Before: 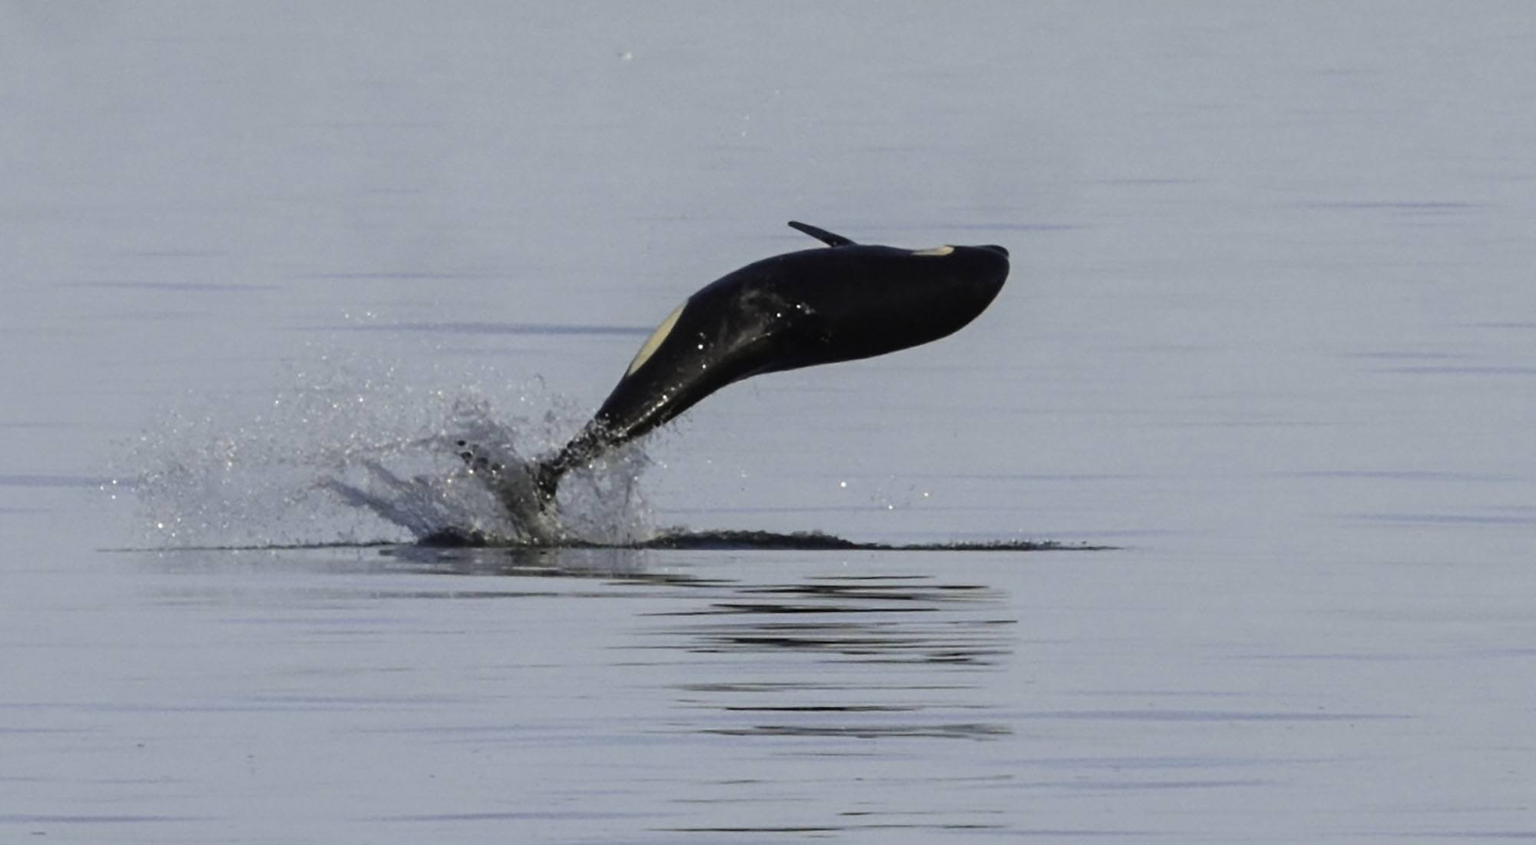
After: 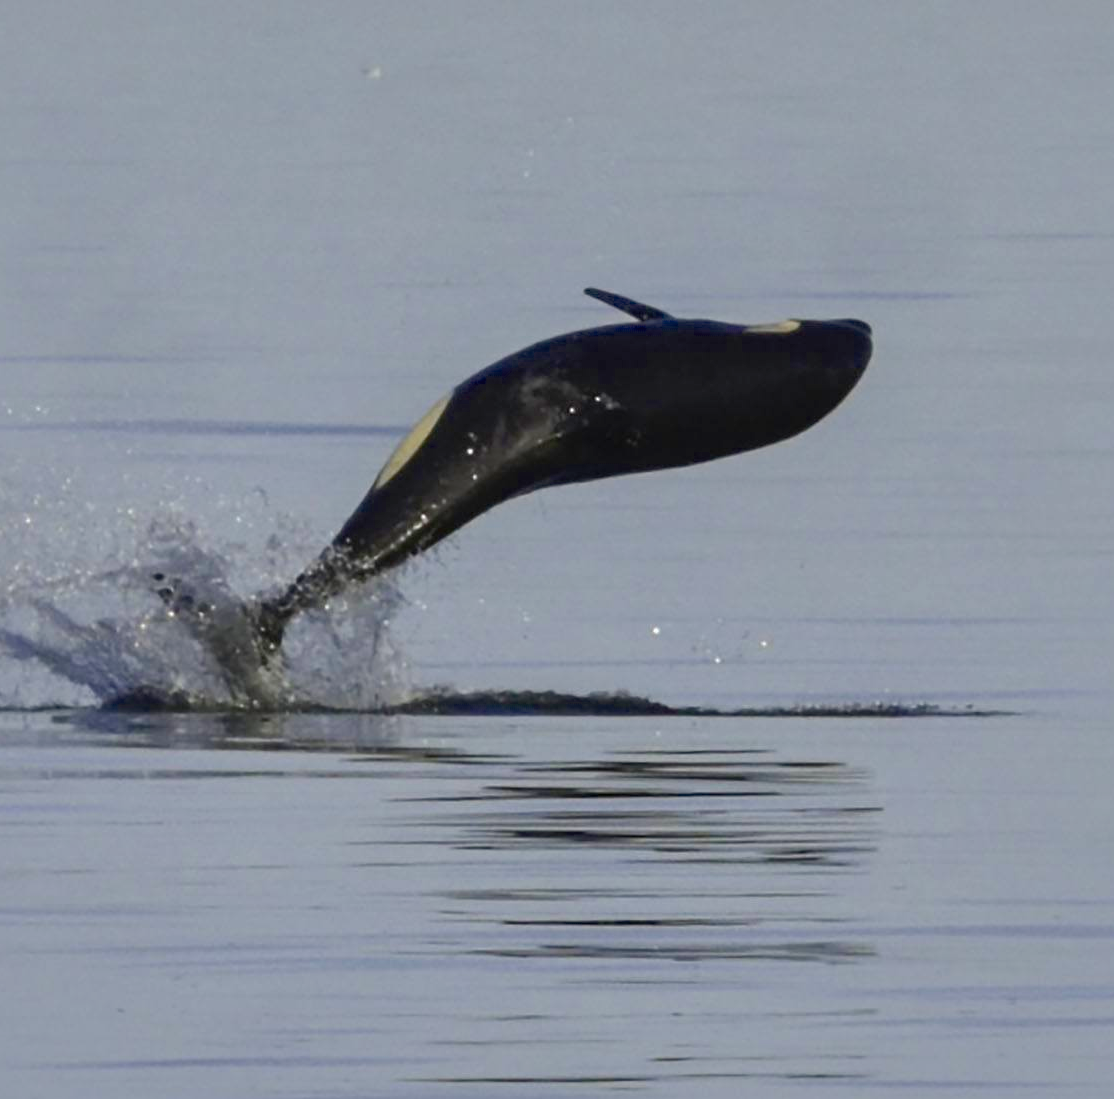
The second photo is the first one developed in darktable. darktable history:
color balance rgb: perceptual saturation grading › global saturation 20.947%, perceptual saturation grading › highlights -19.93%, perceptual saturation grading › shadows 29.486%, perceptual brilliance grading › global brilliance 2.541%, perceptual brilliance grading › highlights -3.335%, perceptual brilliance grading › shadows 2.995%, global vibrance 16.022%, saturation formula JzAzBz (2021)
crop: left 22.146%, right 22.106%, bottom 0.003%
shadows and highlights: on, module defaults
